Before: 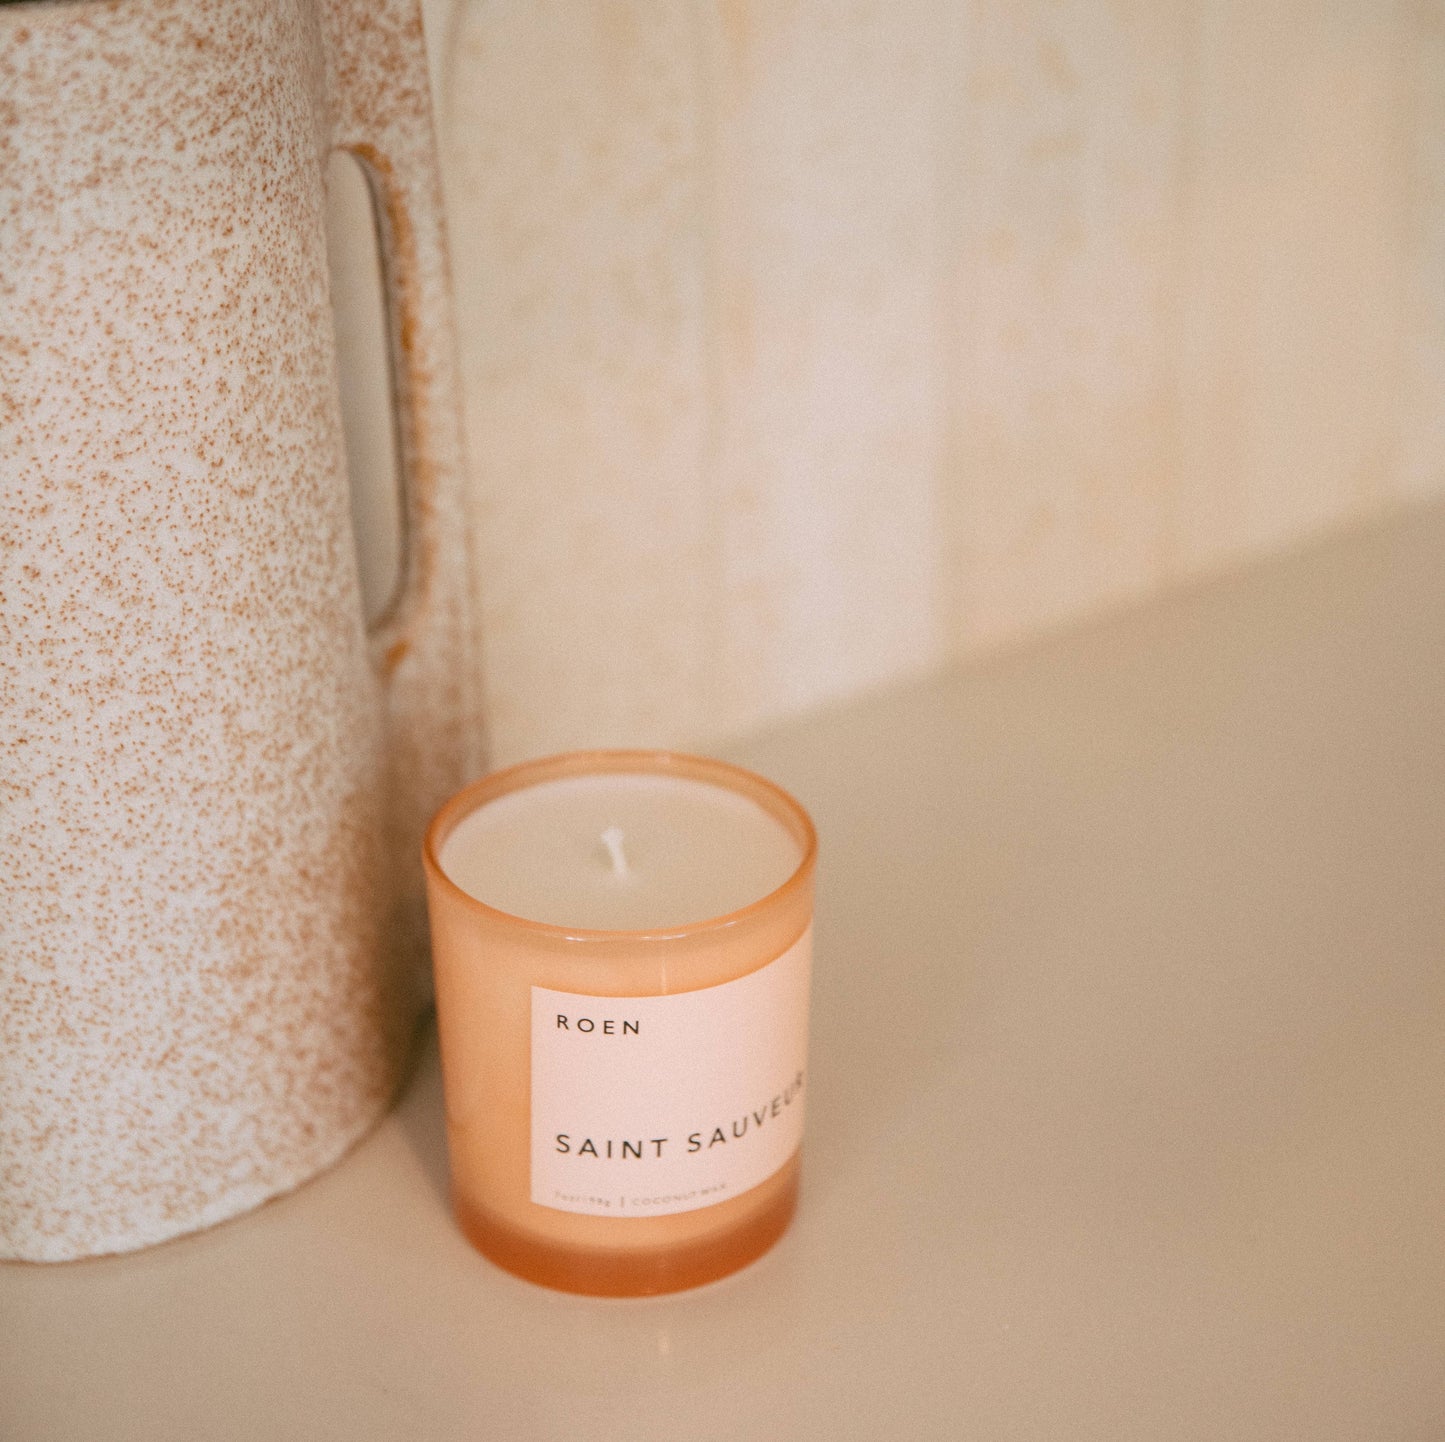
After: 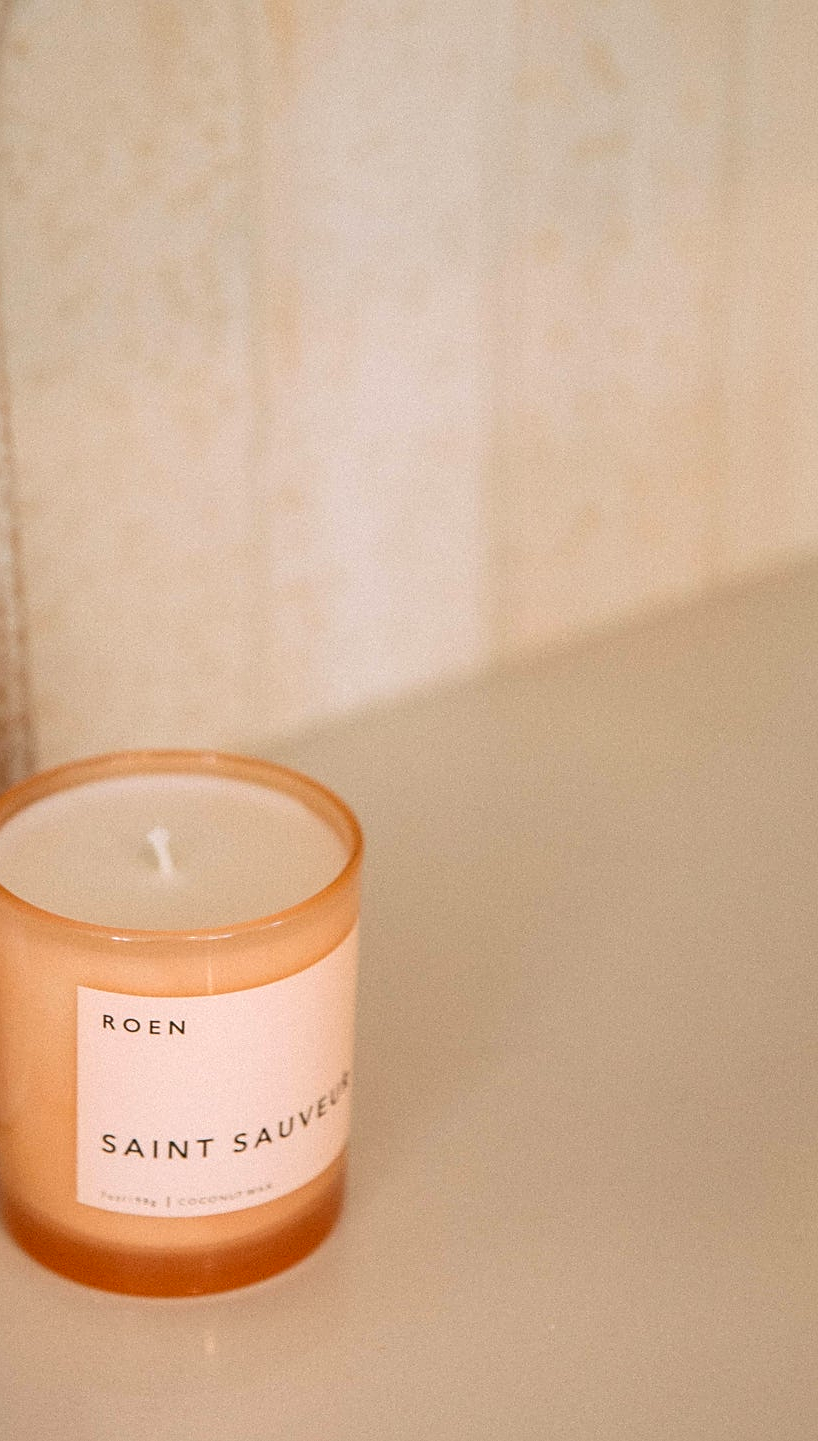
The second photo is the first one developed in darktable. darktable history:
crop: left 31.458%, top 0%, right 11.876%
contrast brightness saturation: contrast 0.04, saturation 0.16
sharpen: on, module defaults
local contrast: detail 130%
